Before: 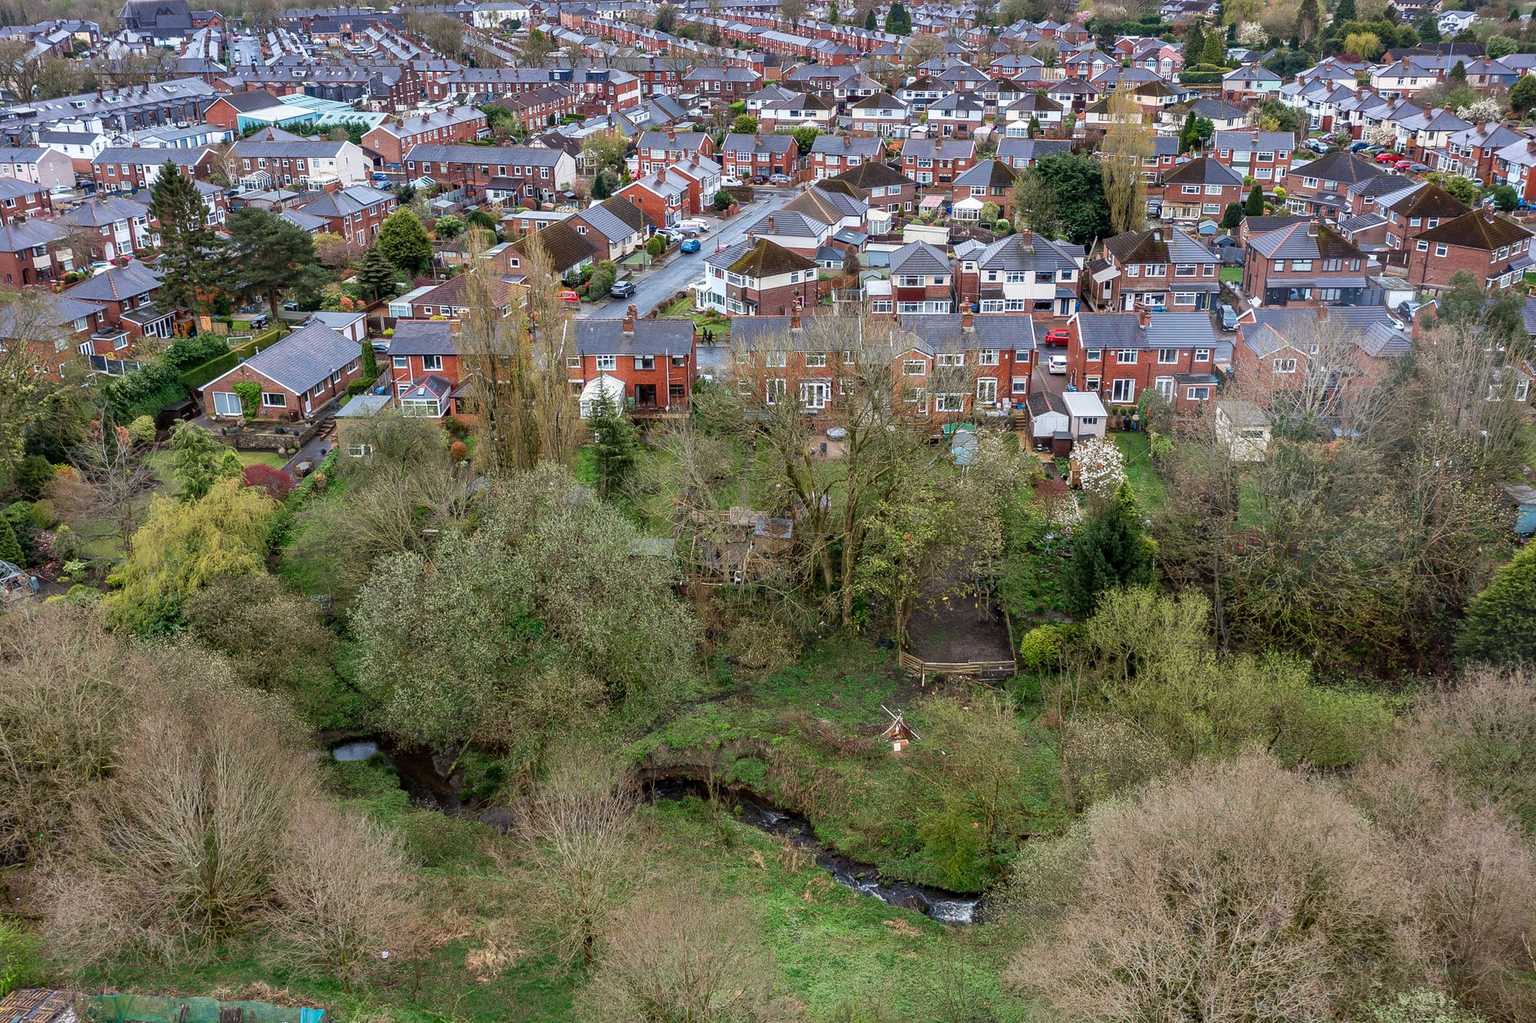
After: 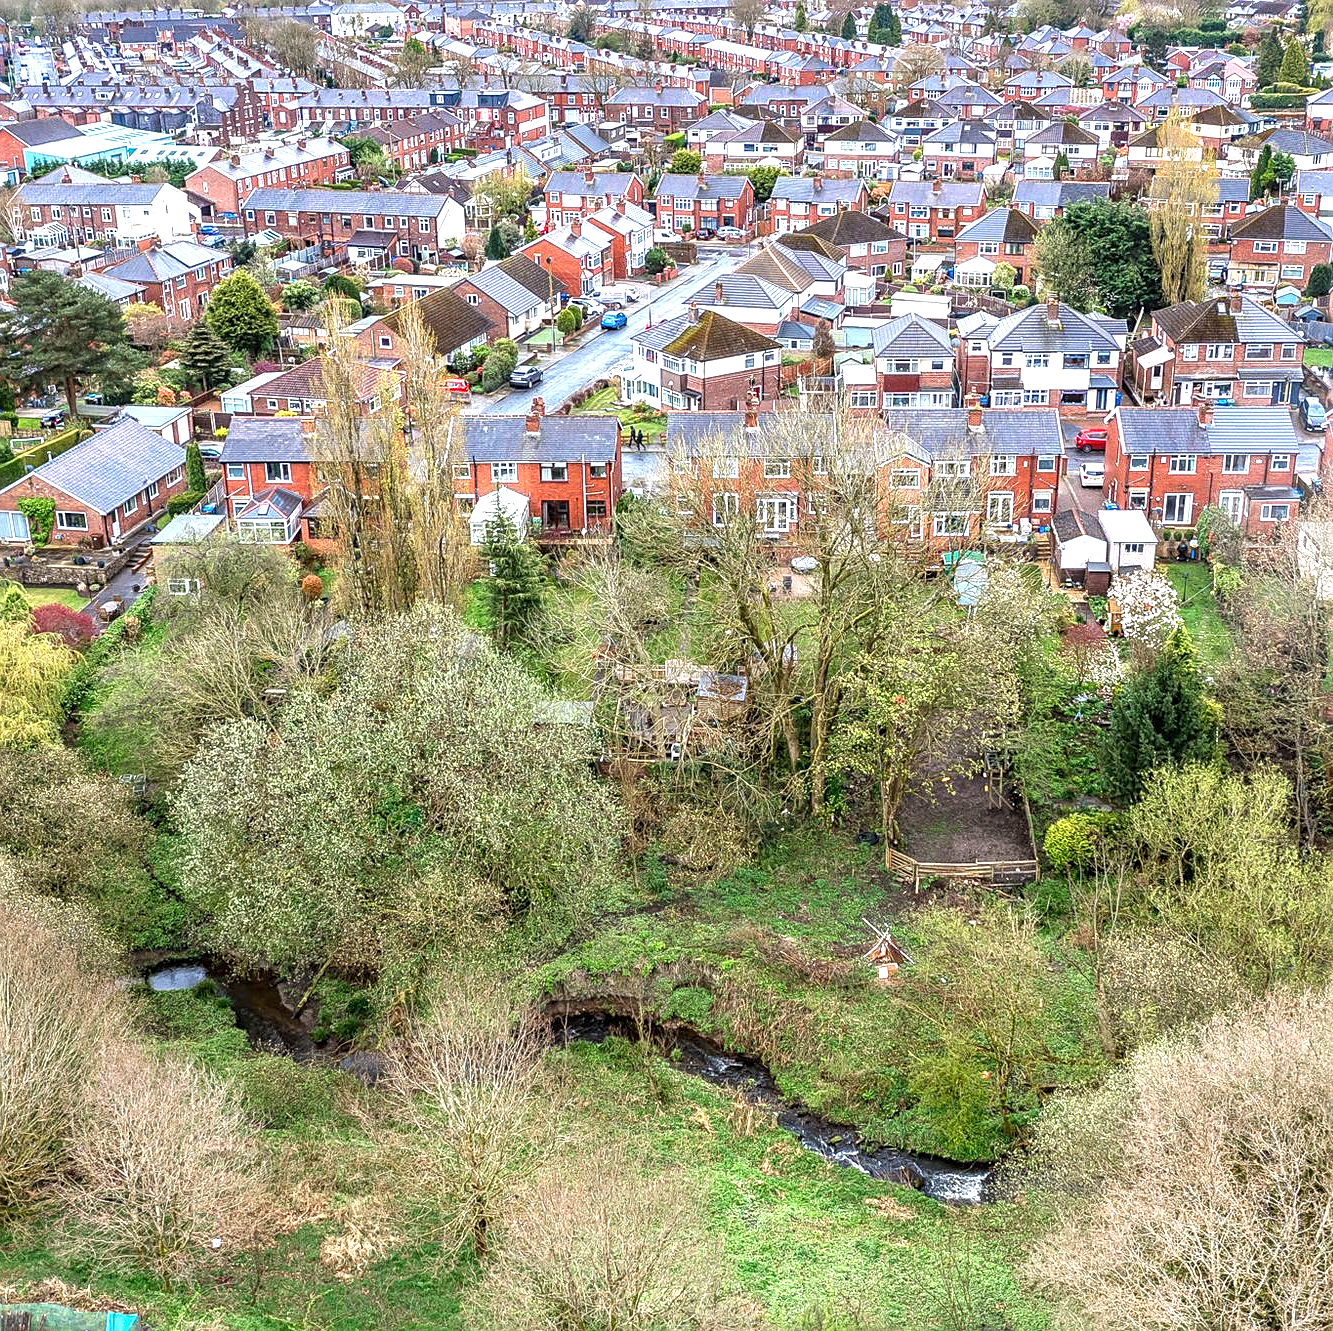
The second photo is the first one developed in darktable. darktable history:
crop and rotate: left 14.287%, right 19.045%
sharpen: on, module defaults
exposure: black level correction 0, exposure 1.2 EV, compensate exposure bias true, compensate highlight preservation false
local contrast: detail 117%
